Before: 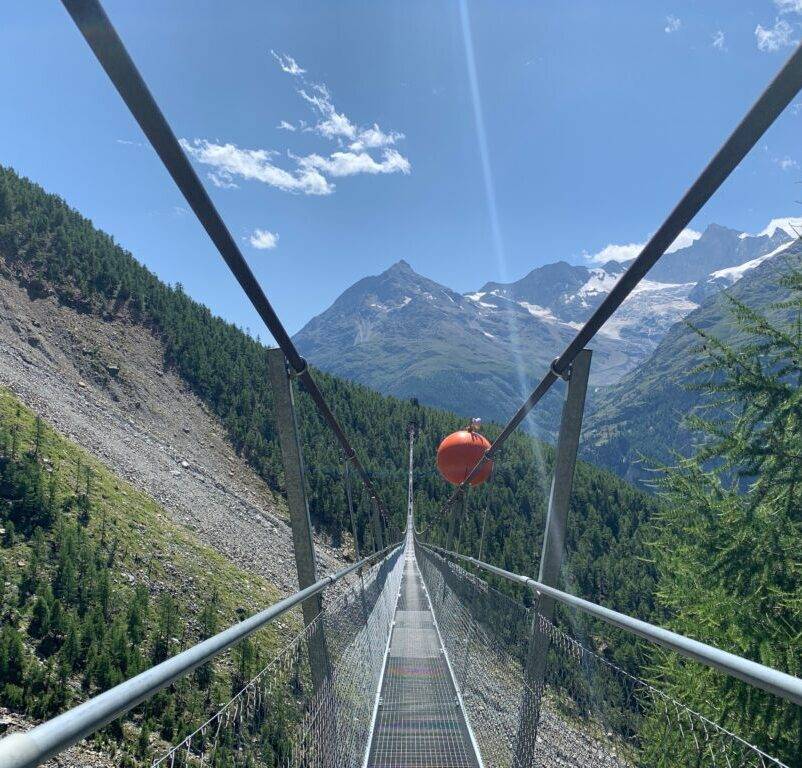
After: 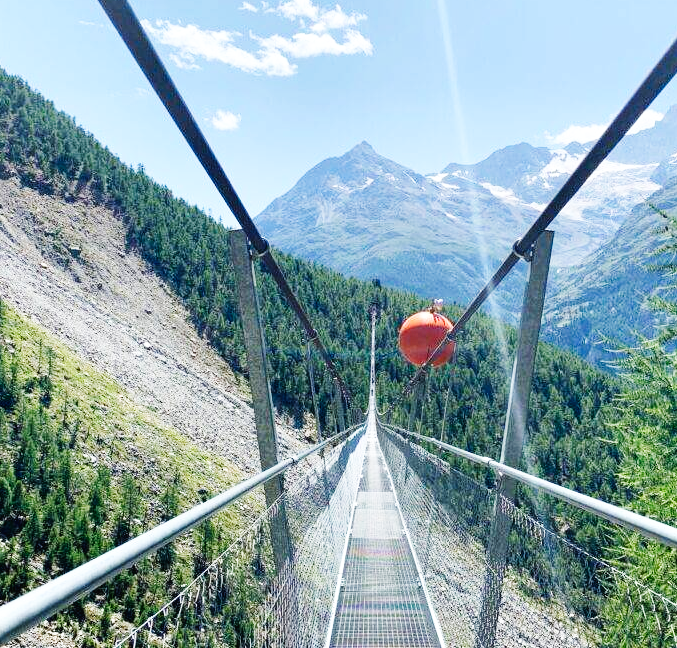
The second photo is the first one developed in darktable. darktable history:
crop and rotate: left 4.842%, top 15.51%, right 10.668%
base curve: curves: ch0 [(0, 0.003) (0.001, 0.002) (0.006, 0.004) (0.02, 0.022) (0.048, 0.086) (0.094, 0.234) (0.162, 0.431) (0.258, 0.629) (0.385, 0.8) (0.548, 0.918) (0.751, 0.988) (1, 1)], preserve colors none
